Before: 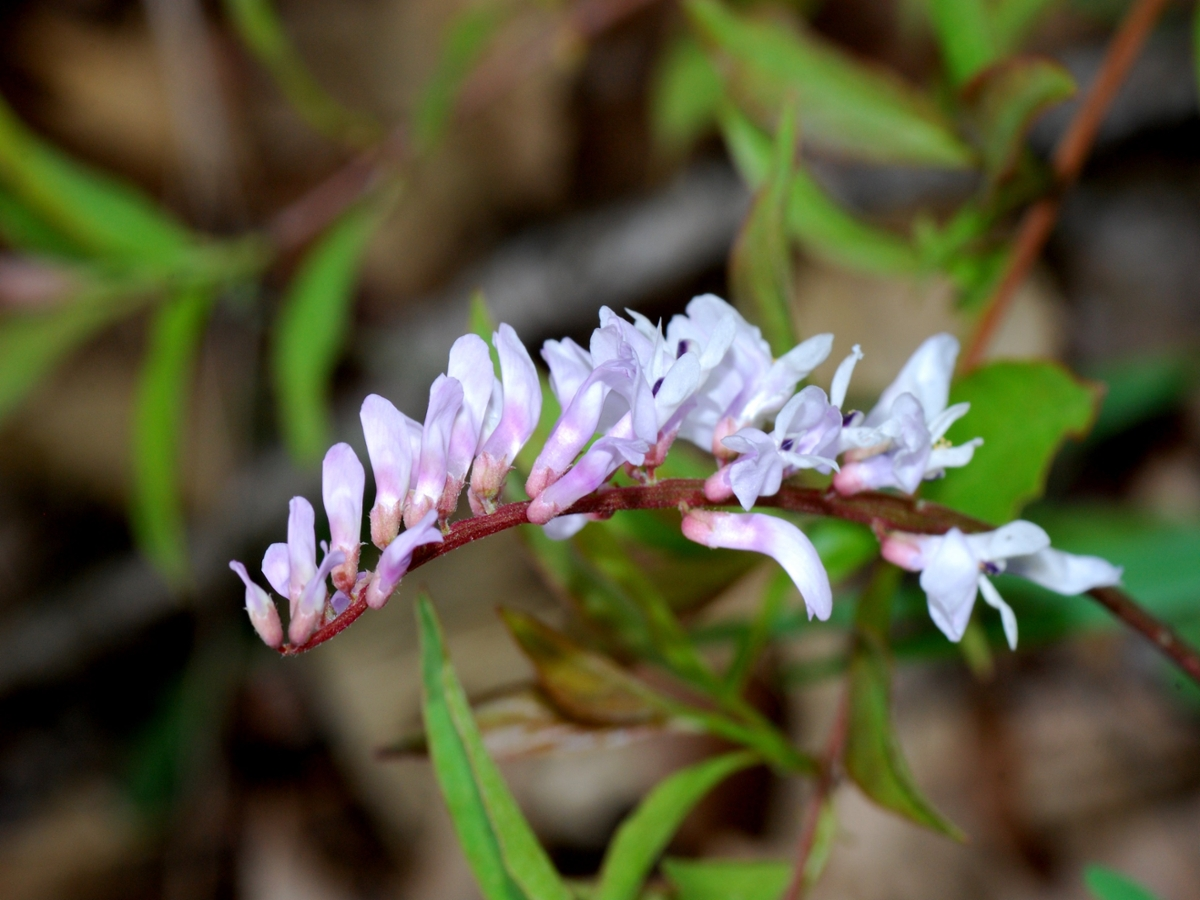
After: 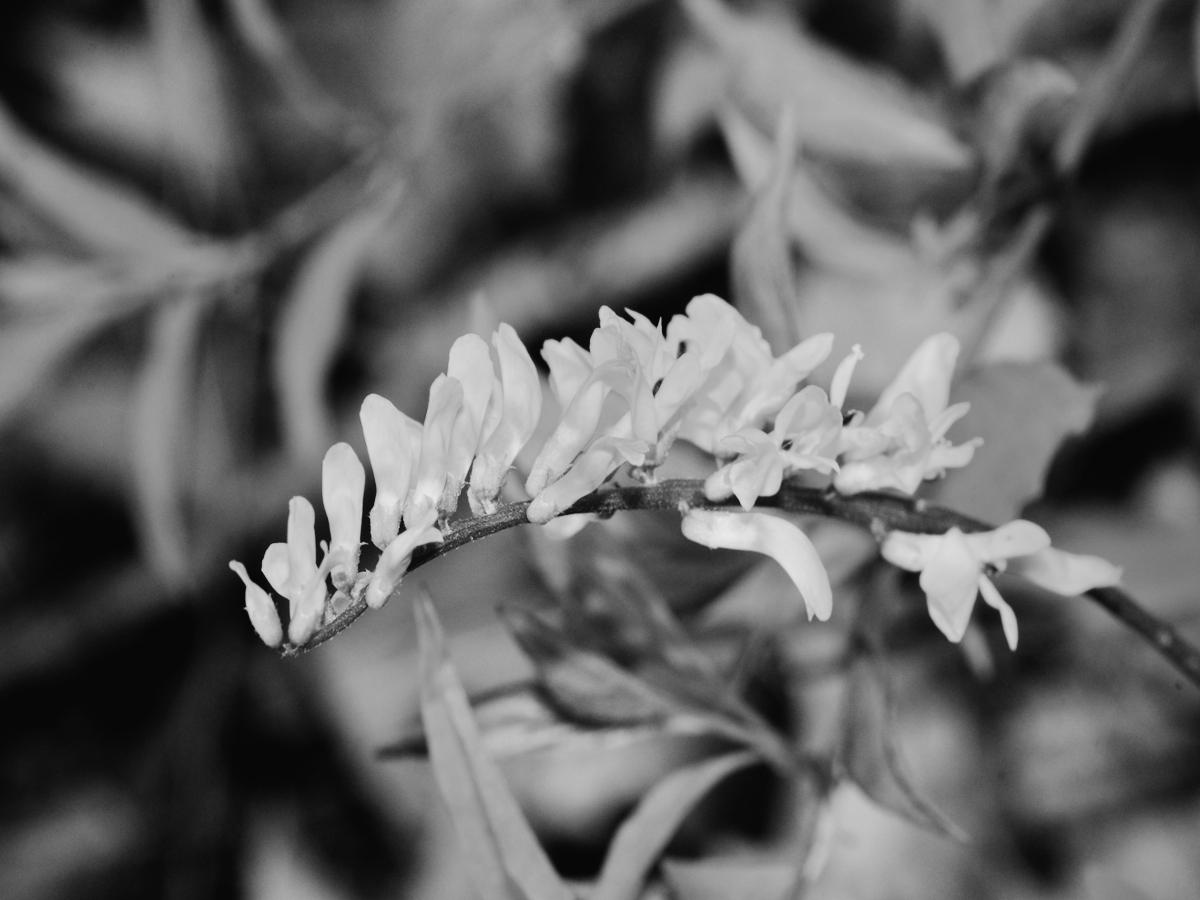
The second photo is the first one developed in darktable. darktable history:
white balance: emerald 1
monochrome: a 79.32, b 81.83, size 1.1
tone equalizer: -8 EV -0.417 EV, -7 EV -0.389 EV, -6 EV -0.333 EV, -5 EV -0.222 EV, -3 EV 0.222 EV, -2 EV 0.333 EV, -1 EV 0.389 EV, +0 EV 0.417 EV, edges refinement/feathering 500, mask exposure compensation -1.57 EV, preserve details no
exposure: black level correction 0, exposure 0.7 EV, compensate exposure bias true, compensate highlight preservation false
tone curve: curves: ch0 [(0, 0.023) (0.087, 0.065) (0.184, 0.168) (0.45, 0.54) (0.57, 0.683) (0.722, 0.825) (0.877, 0.948) (1, 1)]; ch1 [(0, 0) (0.388, 0.369) (0.44, 0.44) (0.489, 0.481) (0.534, 0.551) (0.657, 0.659) (1, 1)]; ch2 [(0, 0) (0.353, 0.317) (0.408, 0.427) (0.472, 0.46) (0.5, 0.496) (0.537, 0.539) (0.576, 0.592) (0.625, 0.631) (1, 1)], color space Lab, independent channels, preserve colors none
